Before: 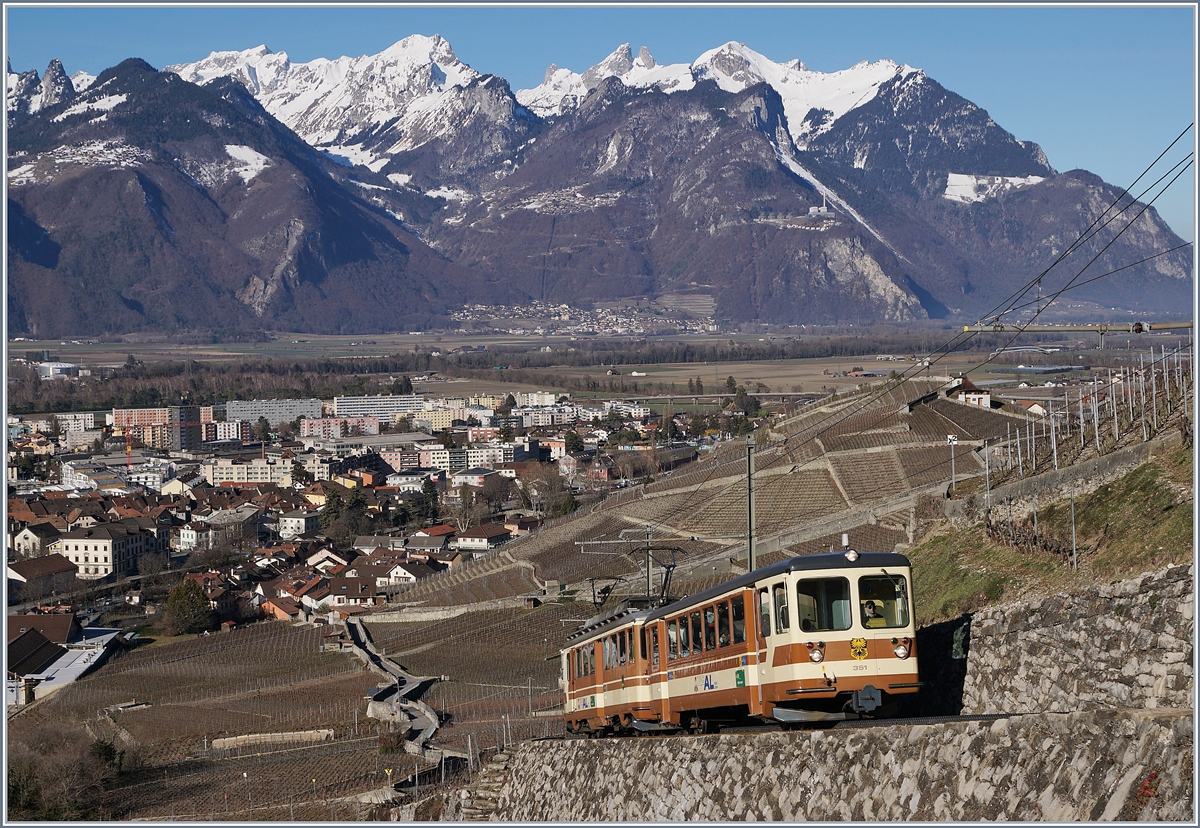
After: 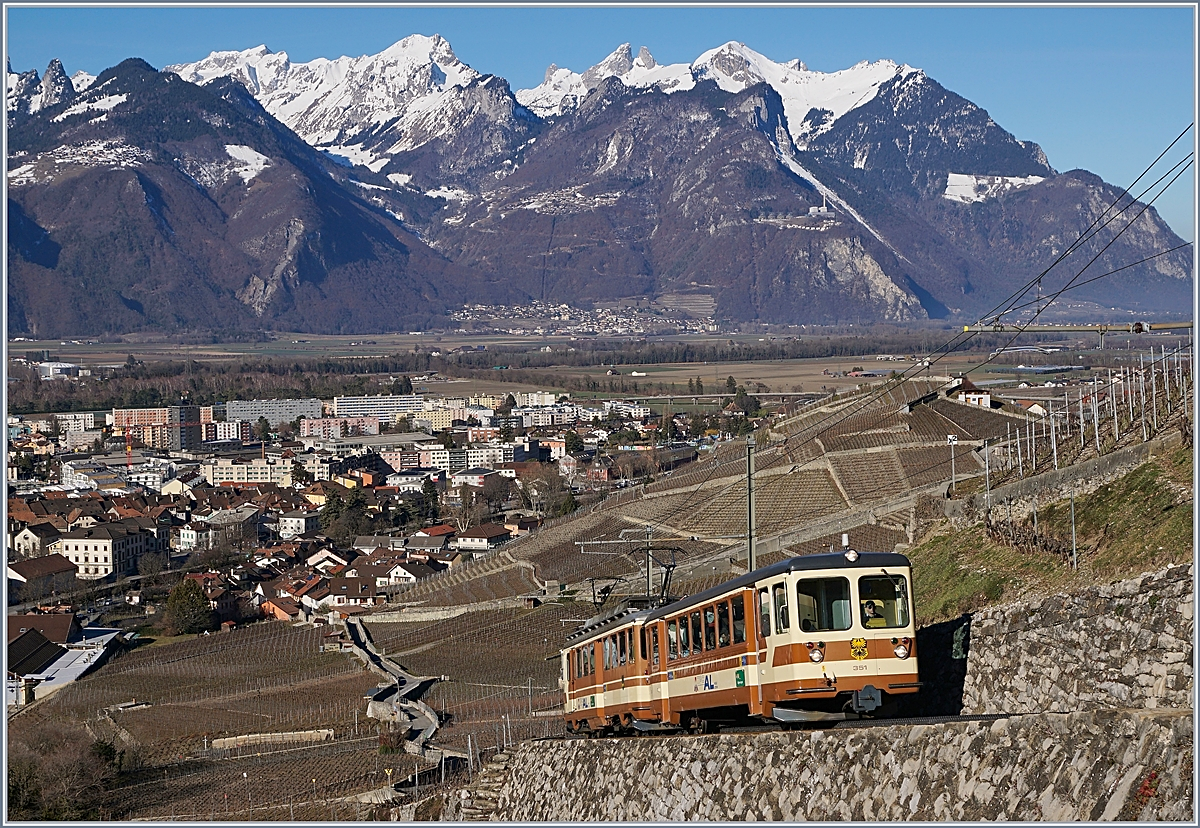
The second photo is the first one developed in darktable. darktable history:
sharpen: on, module defaults
contrast brightness saturation: saturation 0.127
